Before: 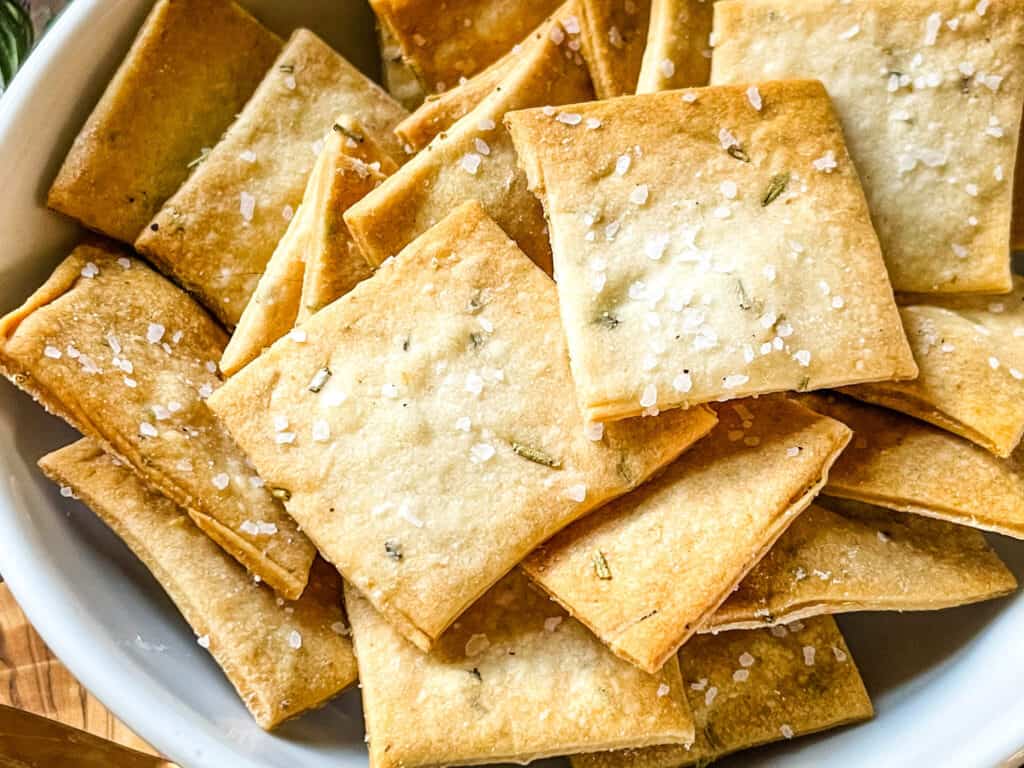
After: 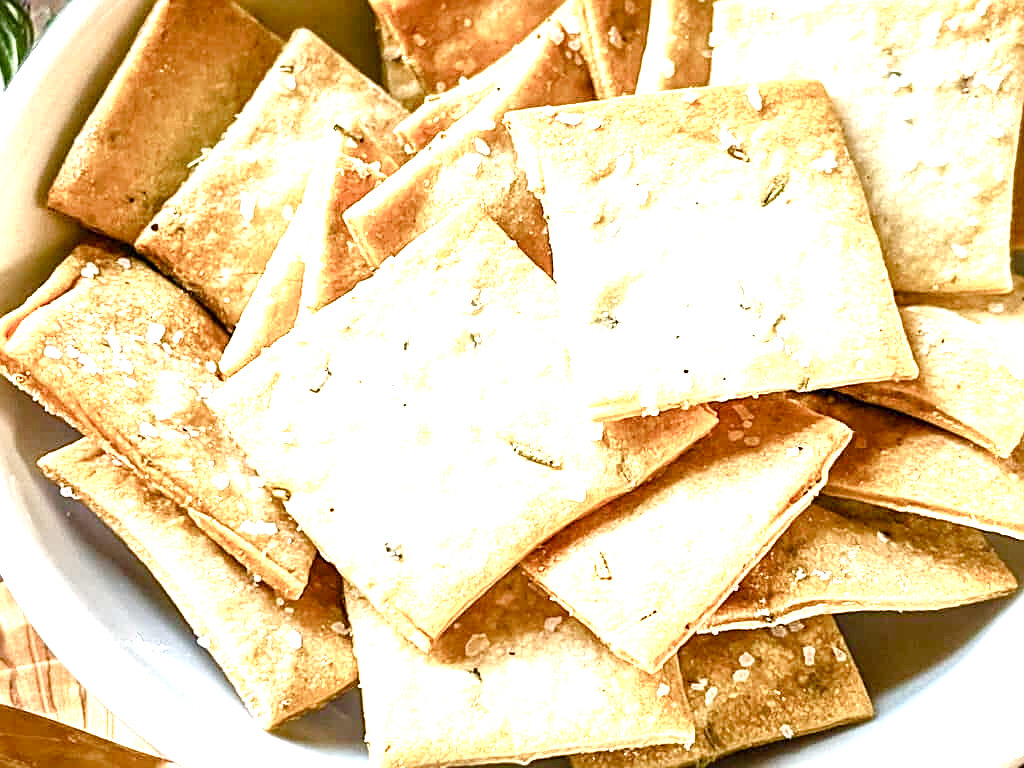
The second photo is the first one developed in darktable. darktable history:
exposure: black level correction 0, exposure 1.294 EV, compensate highlight preservation false
color balance rgb: perceptual saturation grading › global saturation 20%, perceptual saturation grading › highlights -50.486%, perceptual saturation grading › shadows 30.412%
sharpen: on, module defaults
